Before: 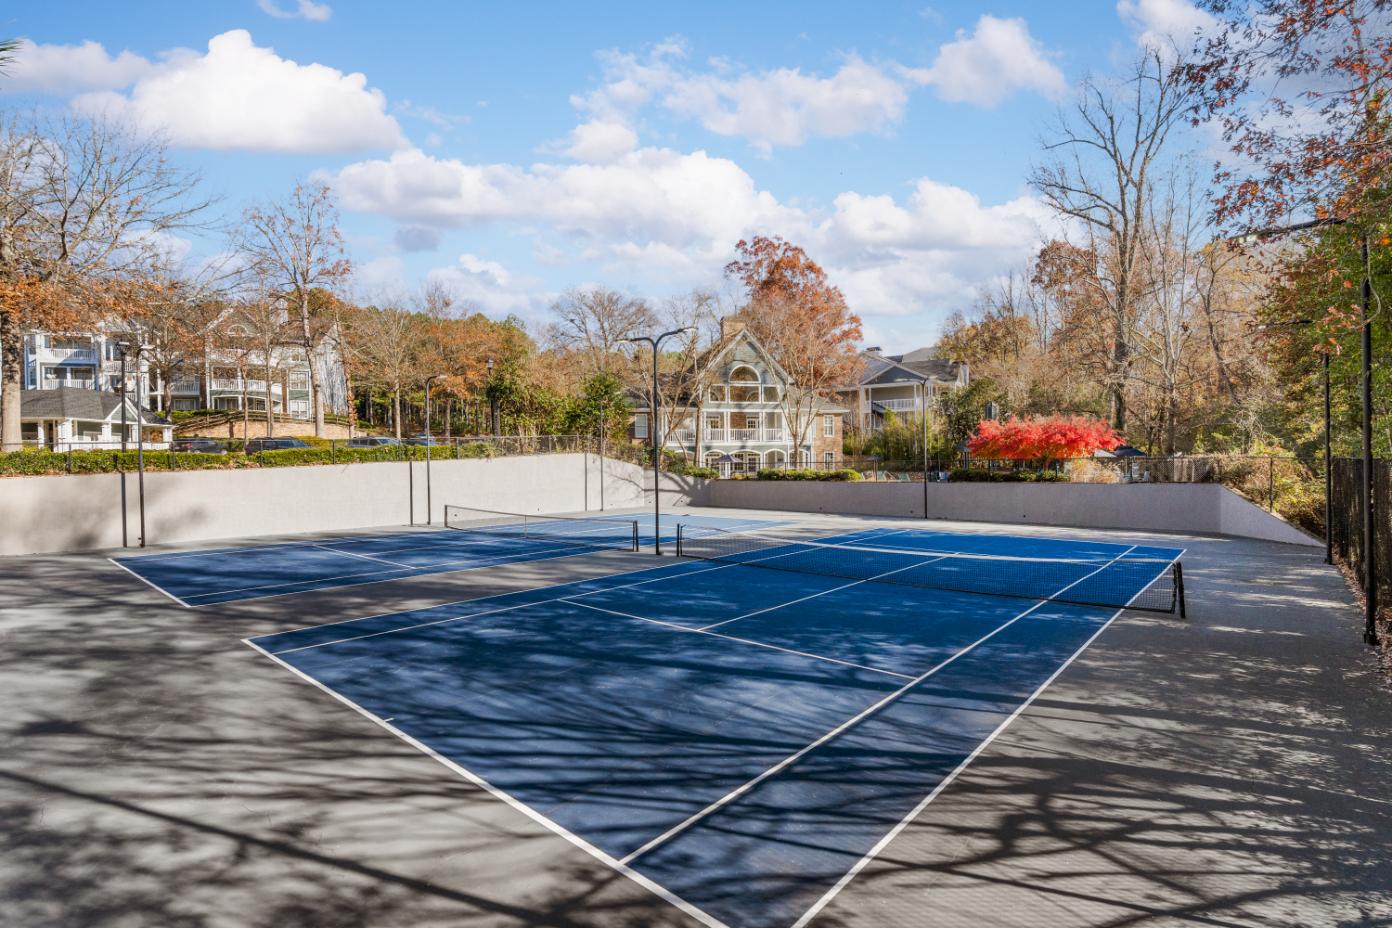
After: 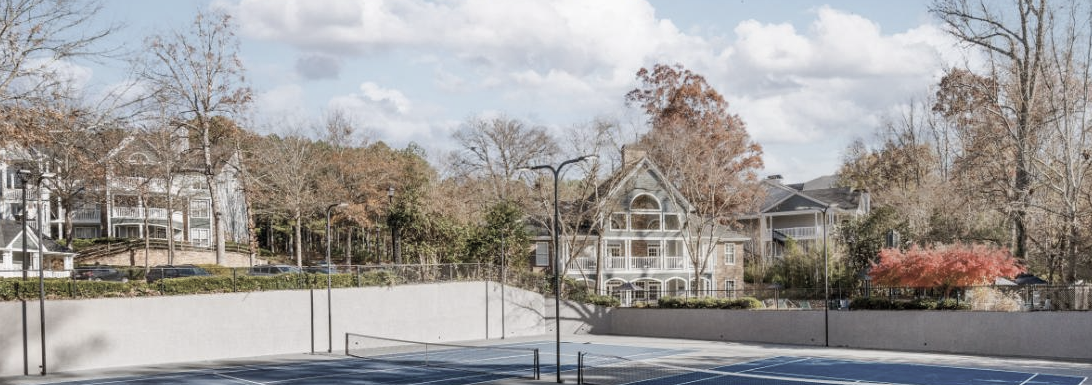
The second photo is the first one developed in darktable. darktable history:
crop: left 7.132%, top 18.549%, right 14.408%, bottom 39.894%
color correction: highlights b* -0.04, saturation 0.485
